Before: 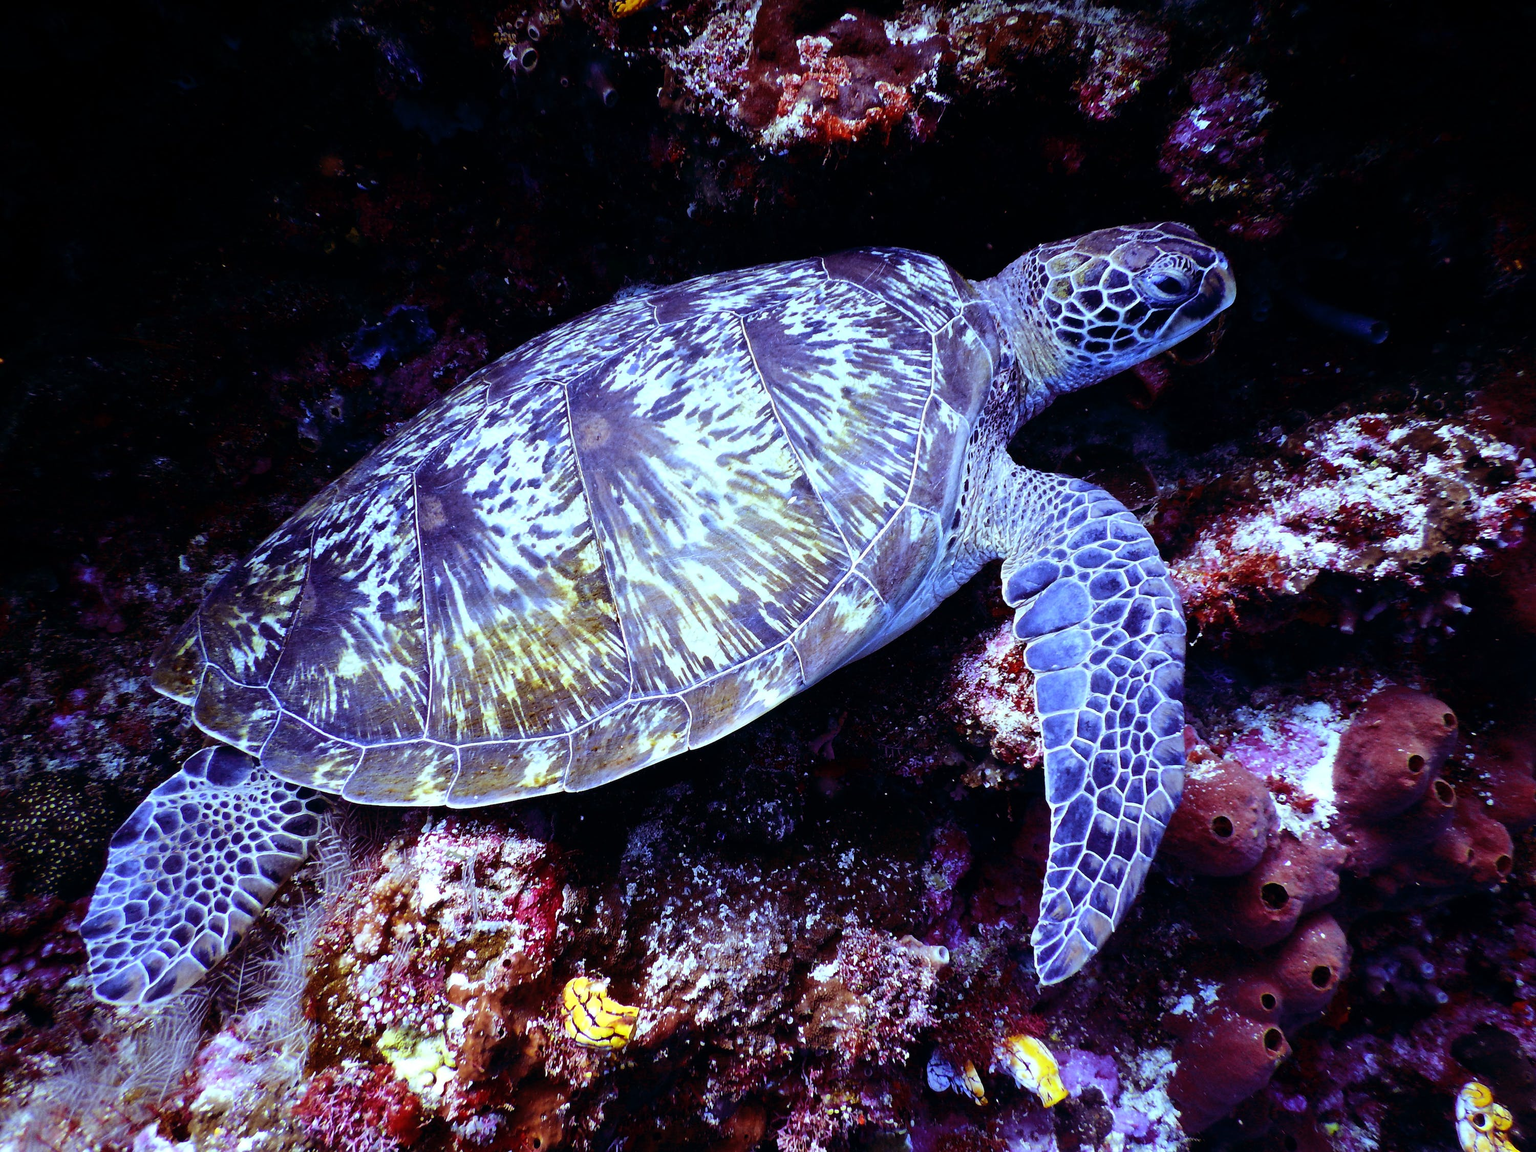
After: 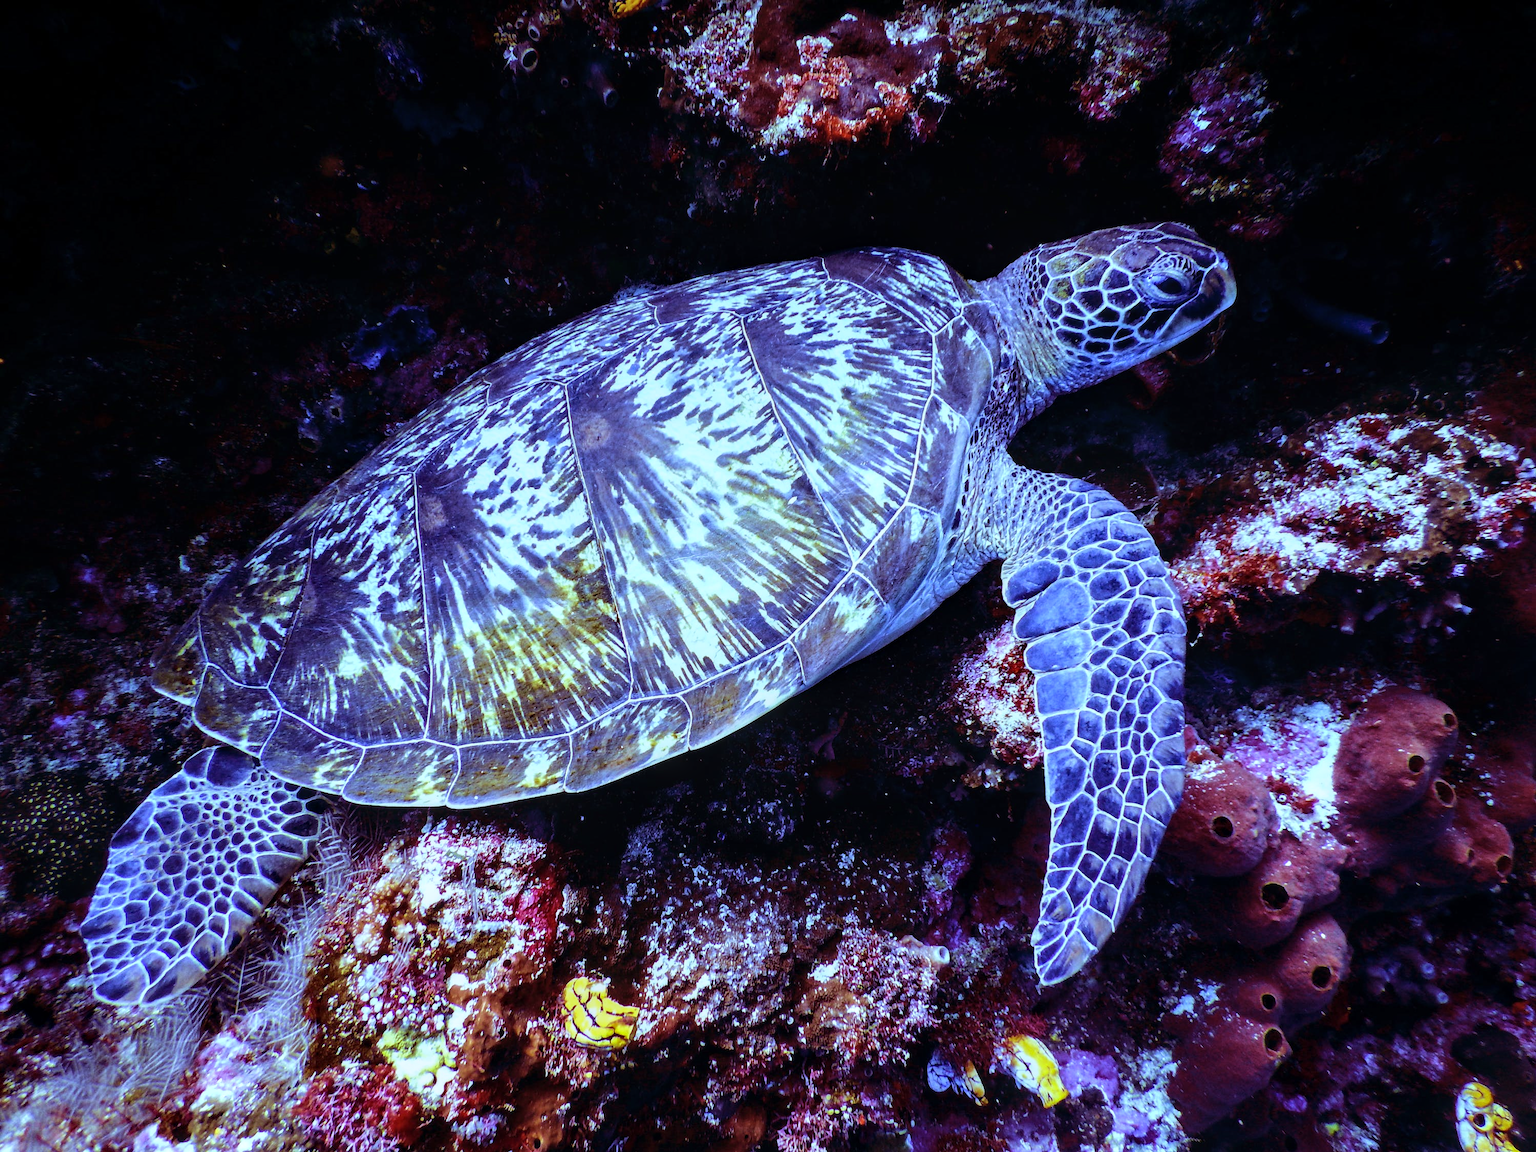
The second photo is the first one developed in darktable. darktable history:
velvia: on, module defaults
white balance: red 0.925, blue 1.046
local contrast: on, module defaults
